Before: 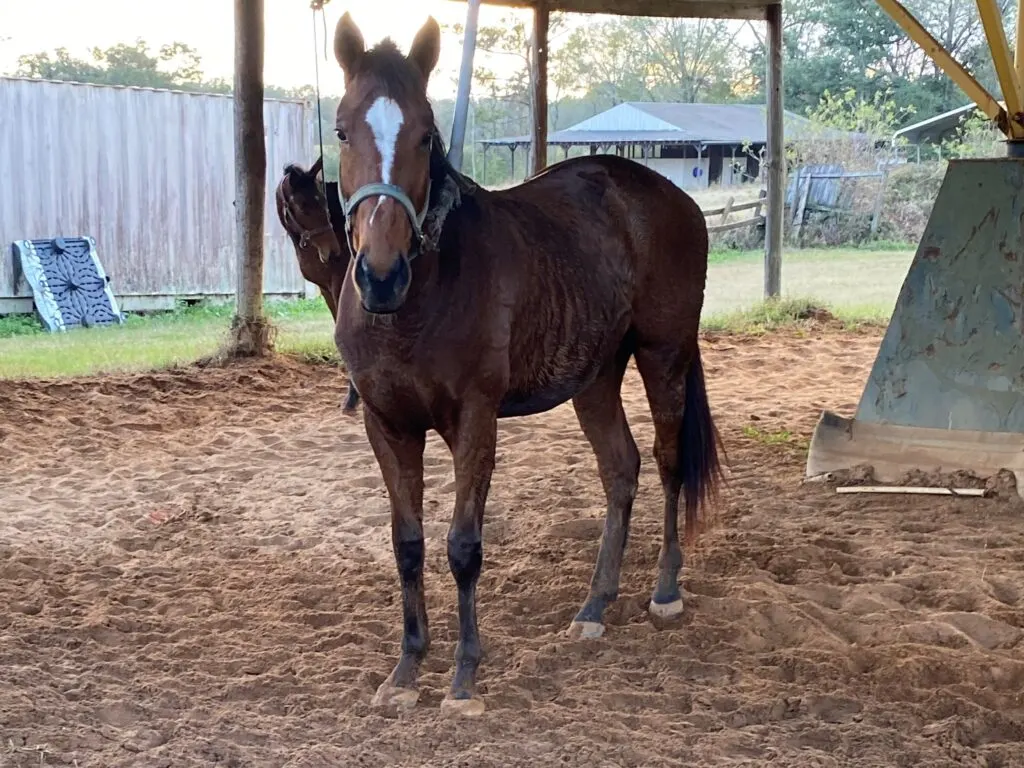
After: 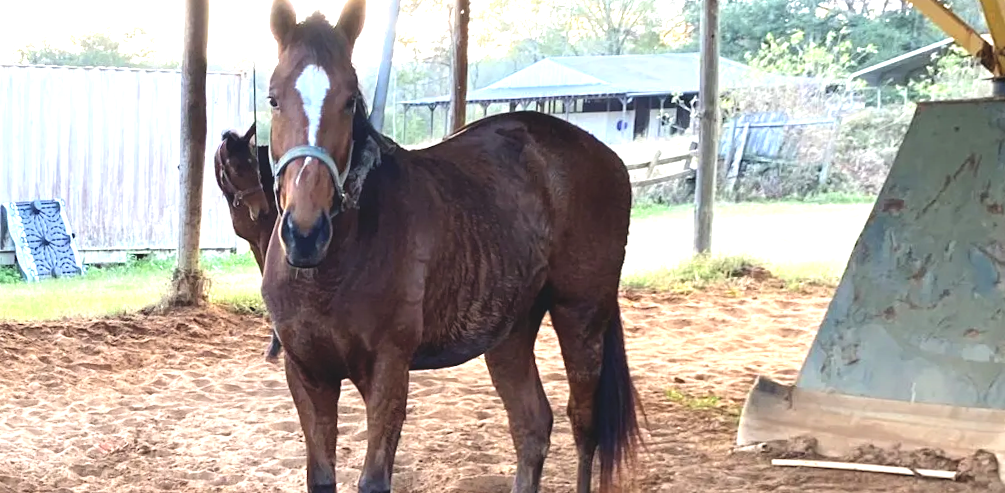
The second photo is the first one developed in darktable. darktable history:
rotate and perspective: rotation 1.69°, lens shift (vertical) -0.023, lens shift (horizontal) -0.291, crop left 0.025, crop right 0.988, crop top 0.092, crop bottom 0.842
exposure: black level correction -0.005, exposure 1 EV, compensate highlight preservation false
crop: bottom 24.988%
